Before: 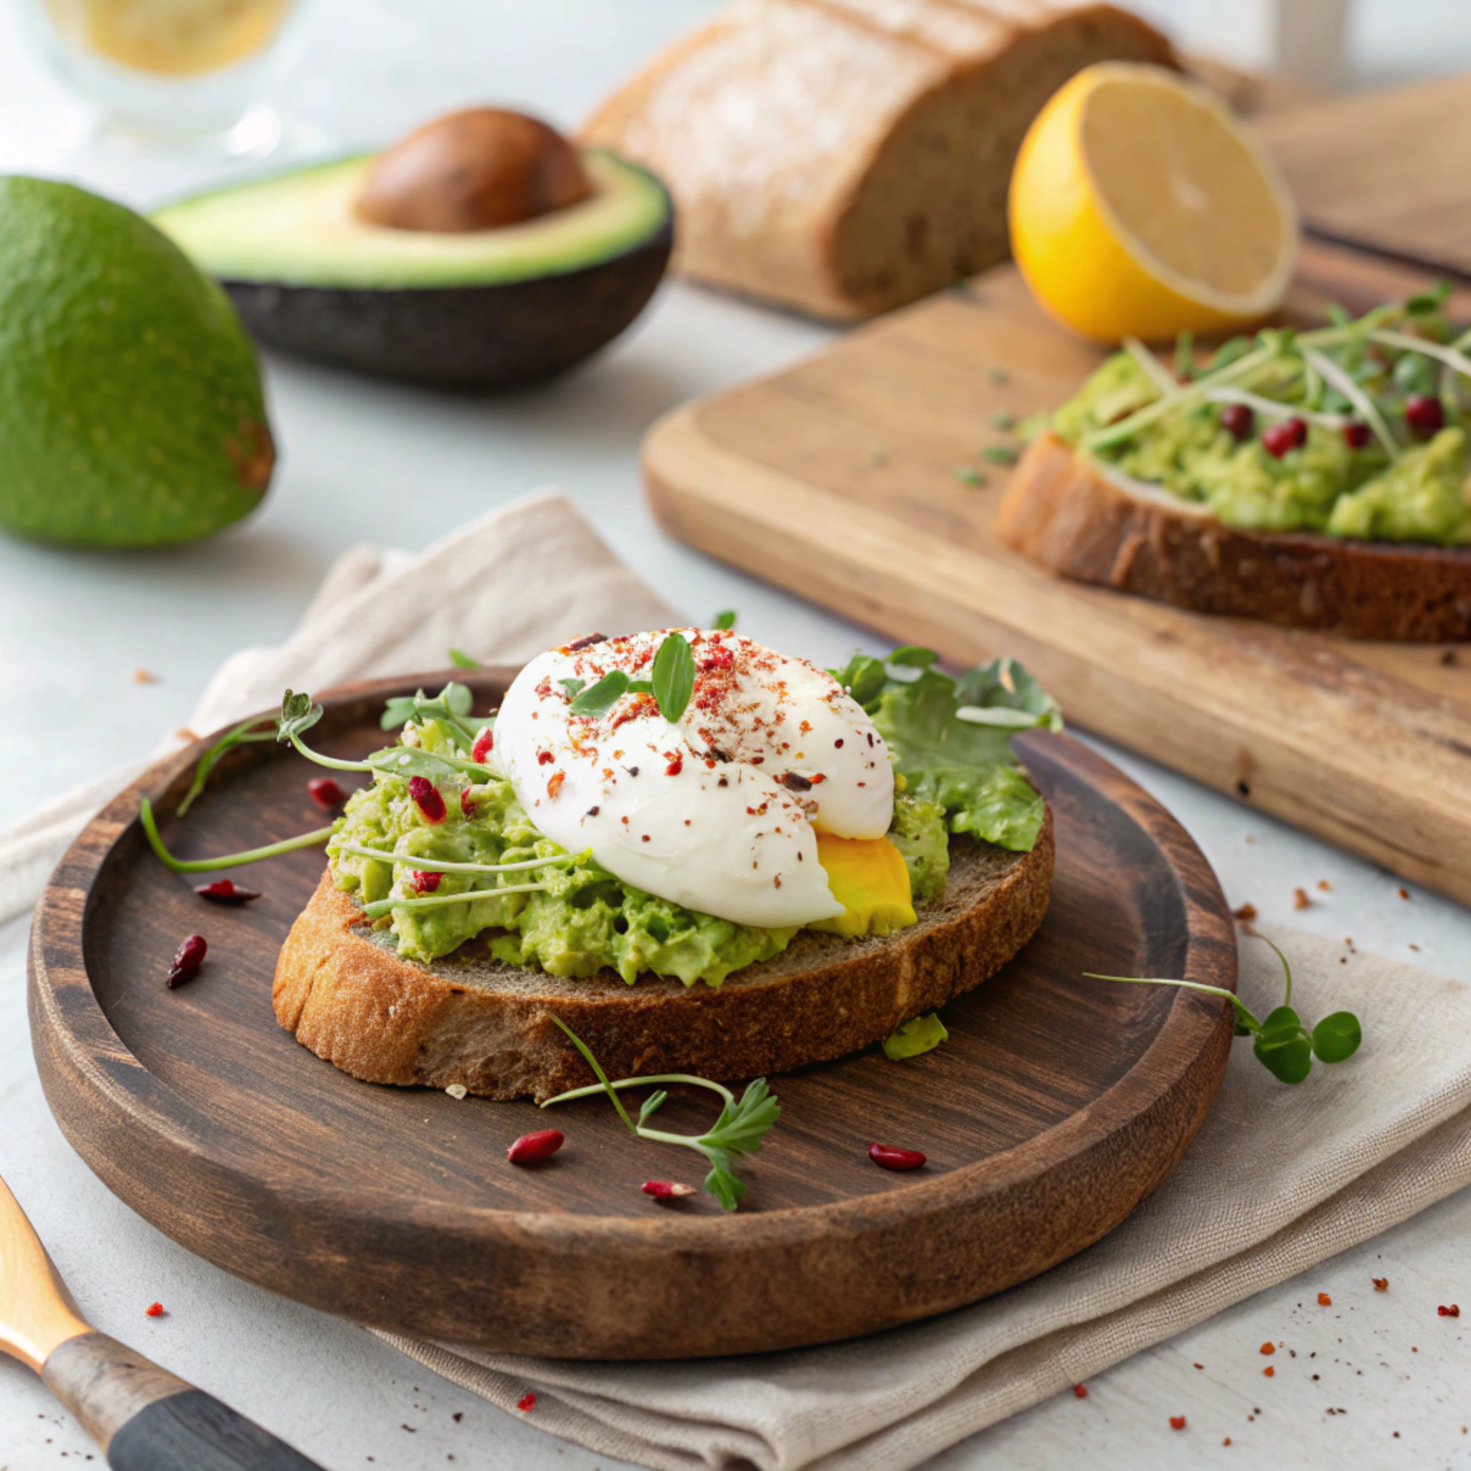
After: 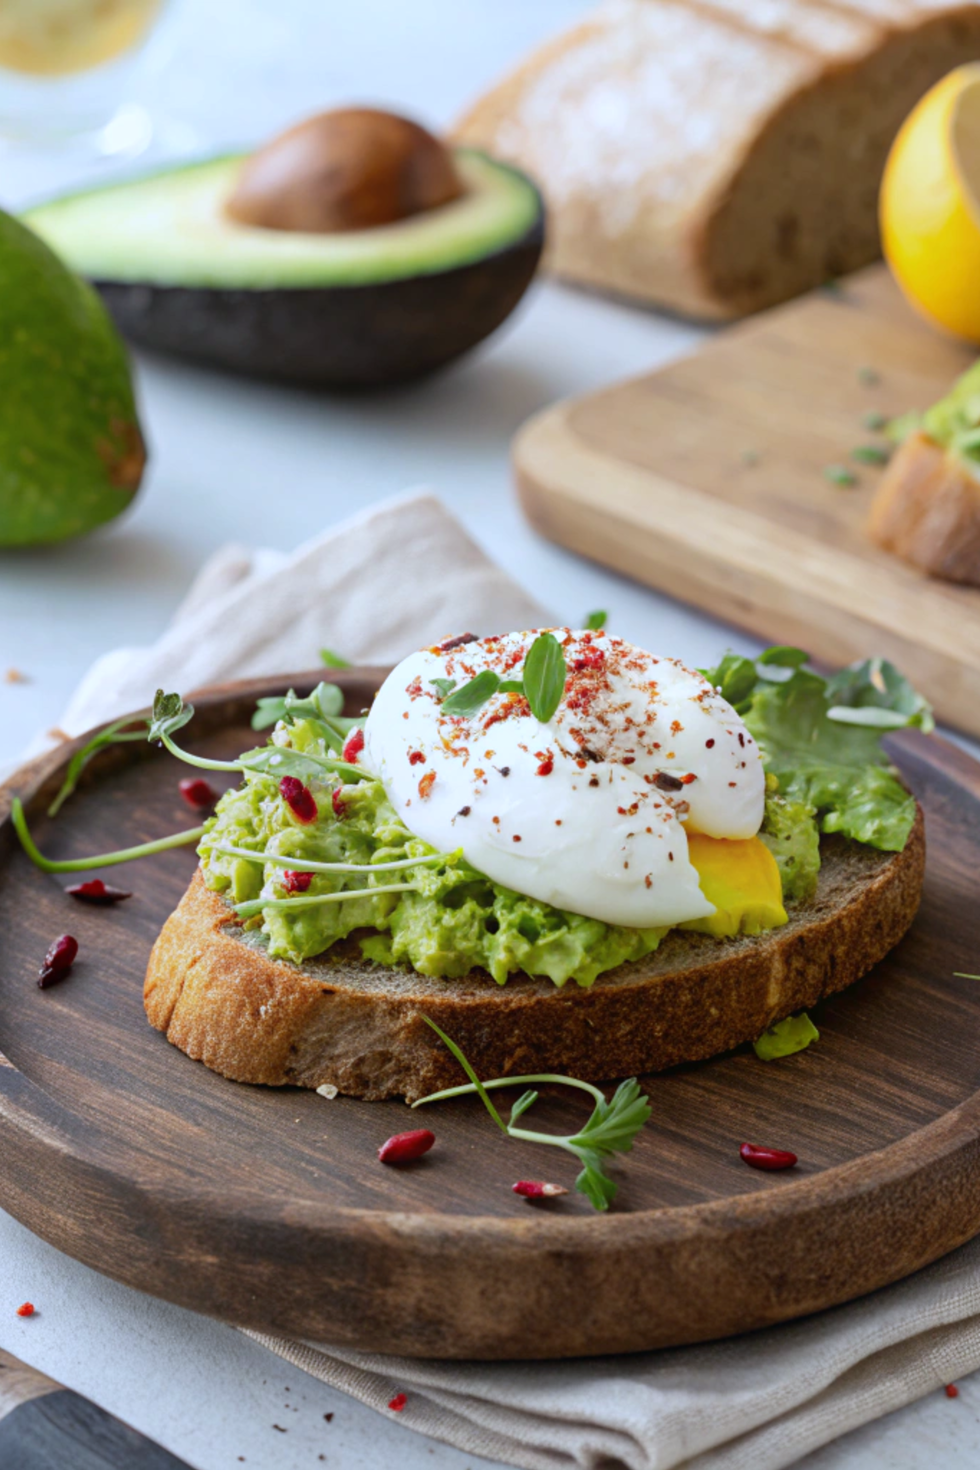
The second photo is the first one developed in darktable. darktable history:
crop and rotate: left 8.786%, right 24.548%
white balance: red 0.931, blue 1.11
